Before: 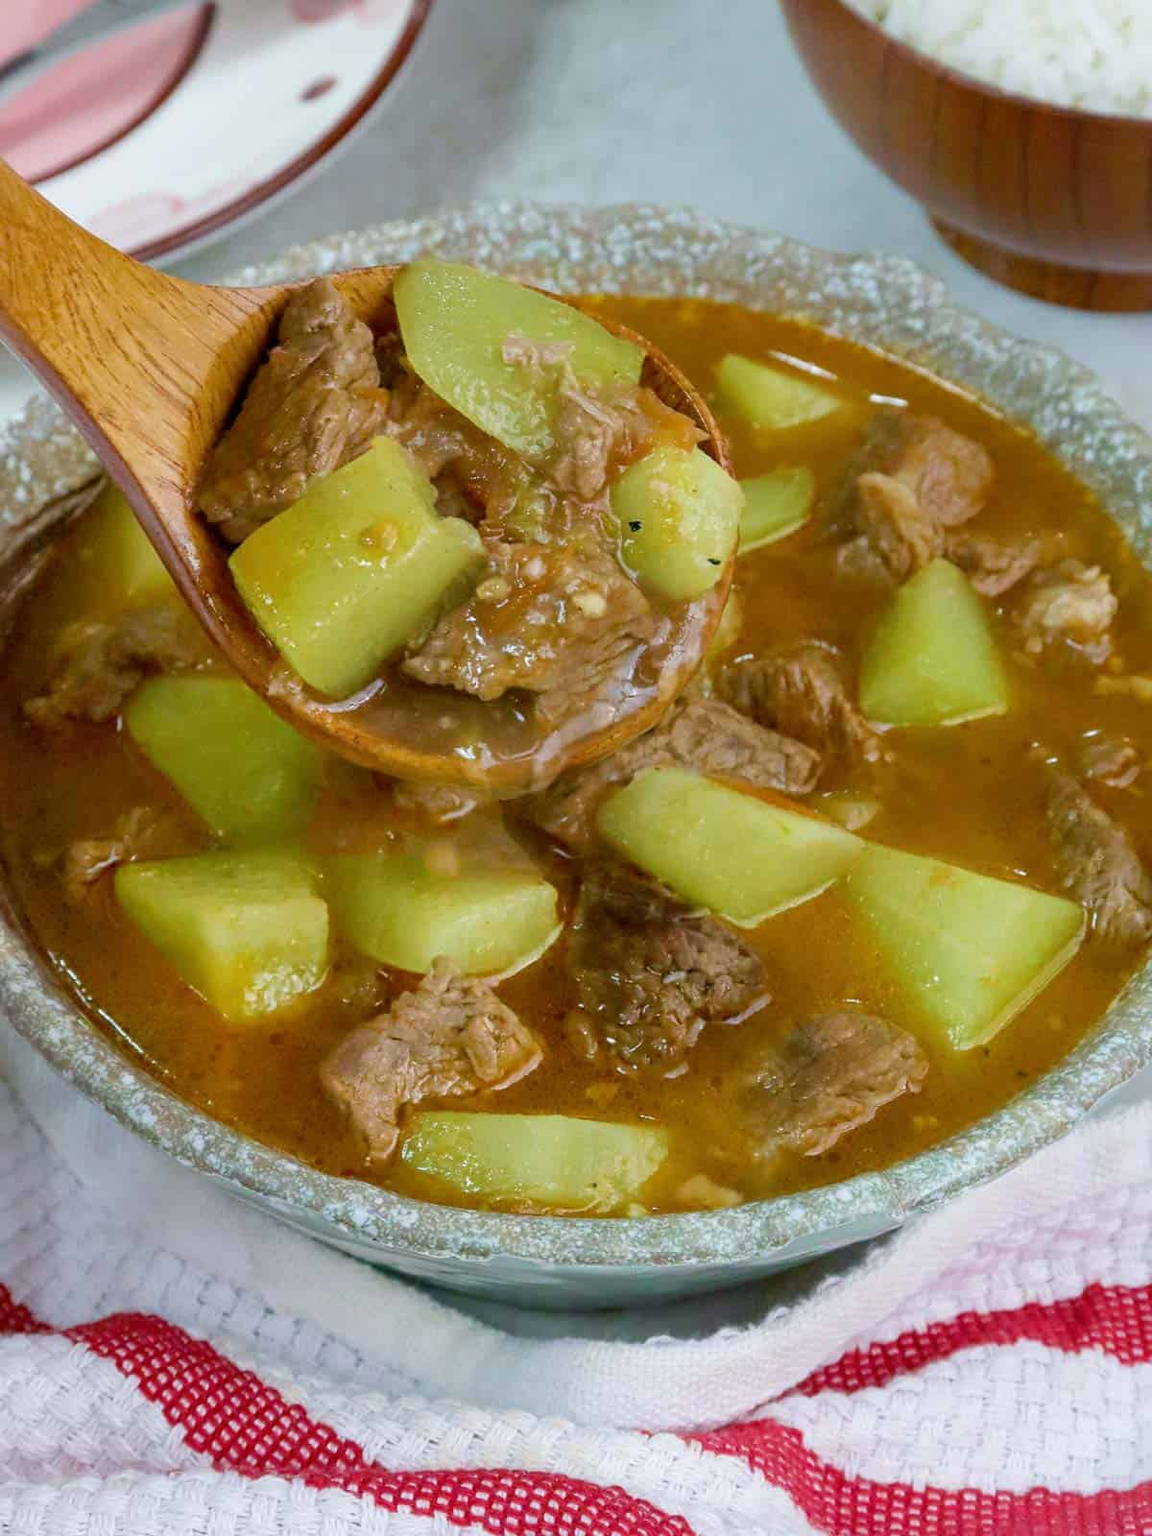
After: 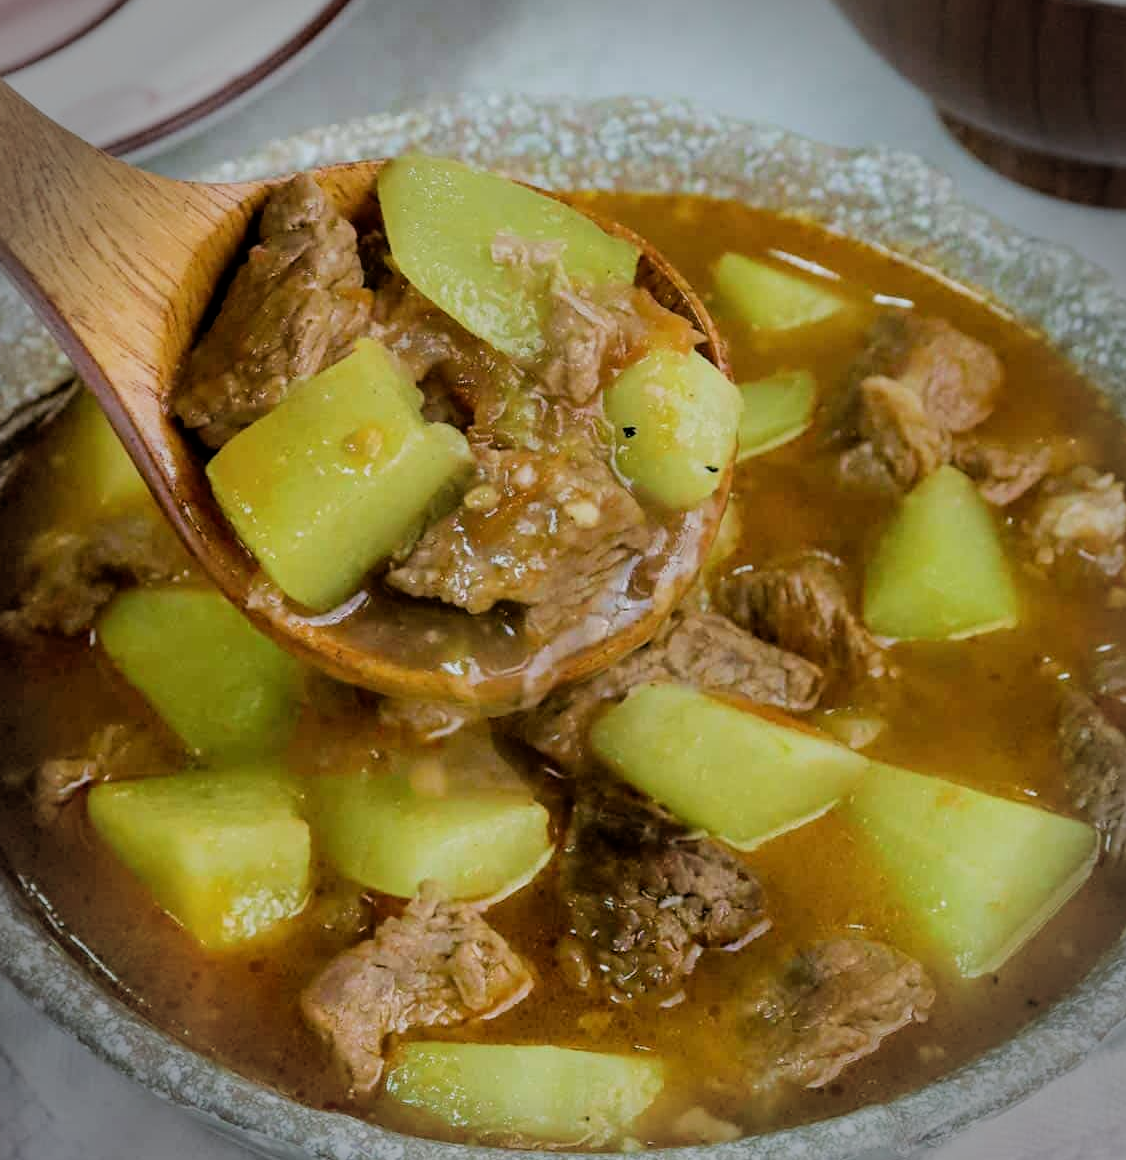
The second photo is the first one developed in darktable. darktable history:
filmic rgb: black relative exposure -5 EV, hardness 2.88, contrast 1.2, highlights saturation mix -30%
vignetting: fall-off start 88.03%, fall-off radius 24.9%
crop: left 2.737%, top 7.287%, right 3.421%, bottom 20.179%
